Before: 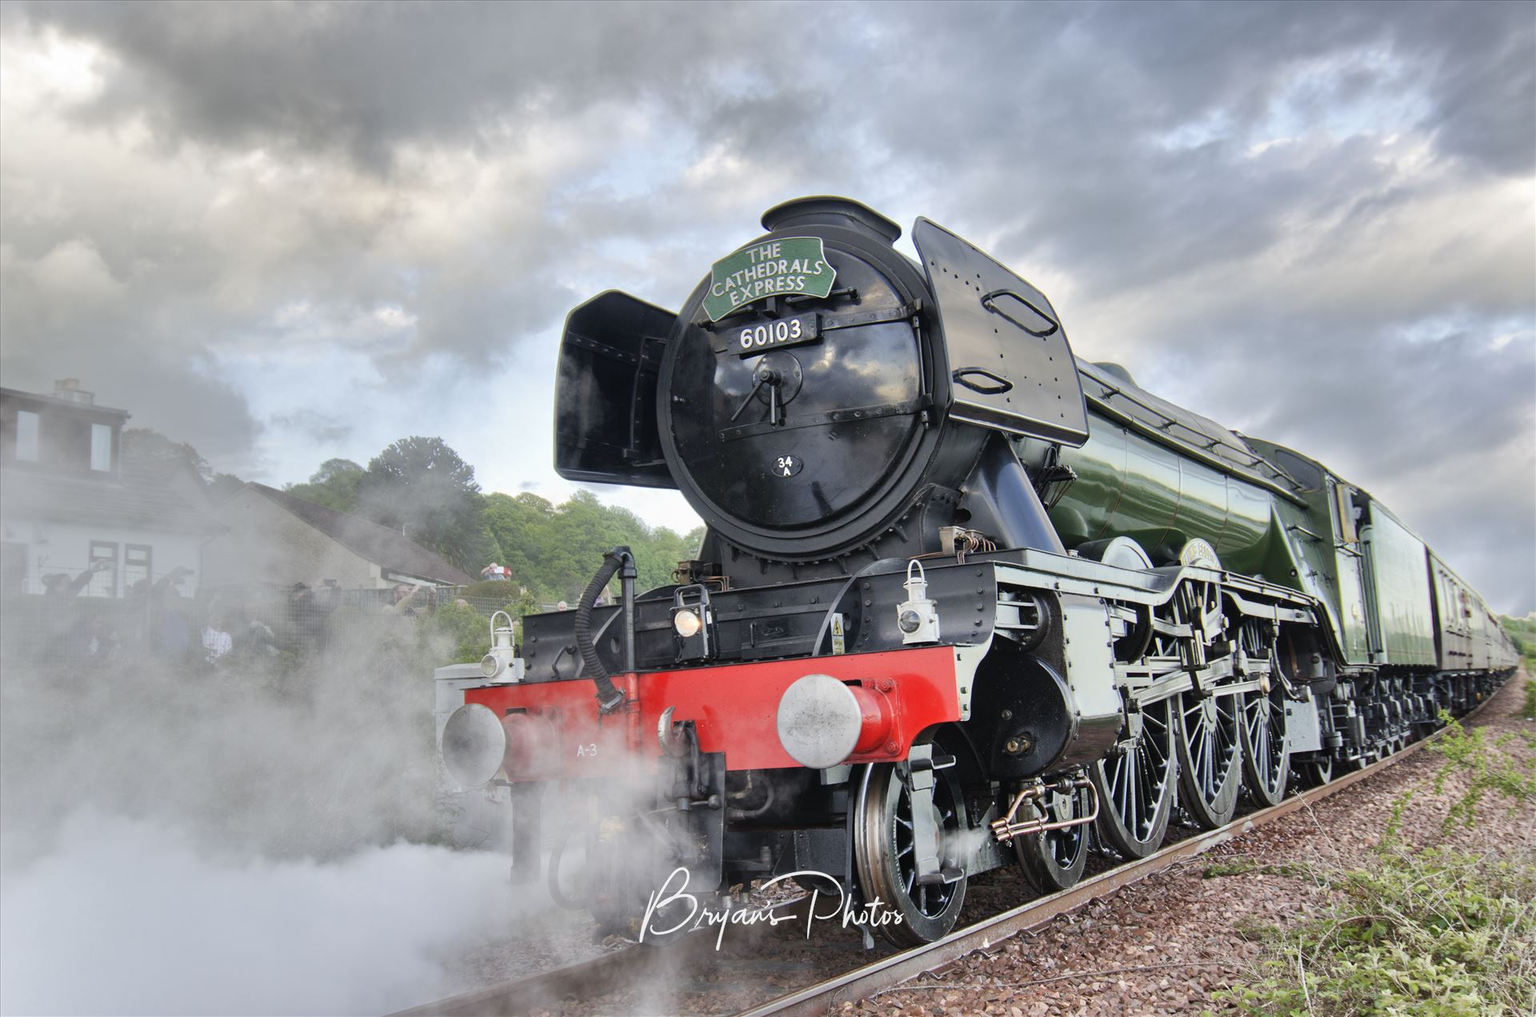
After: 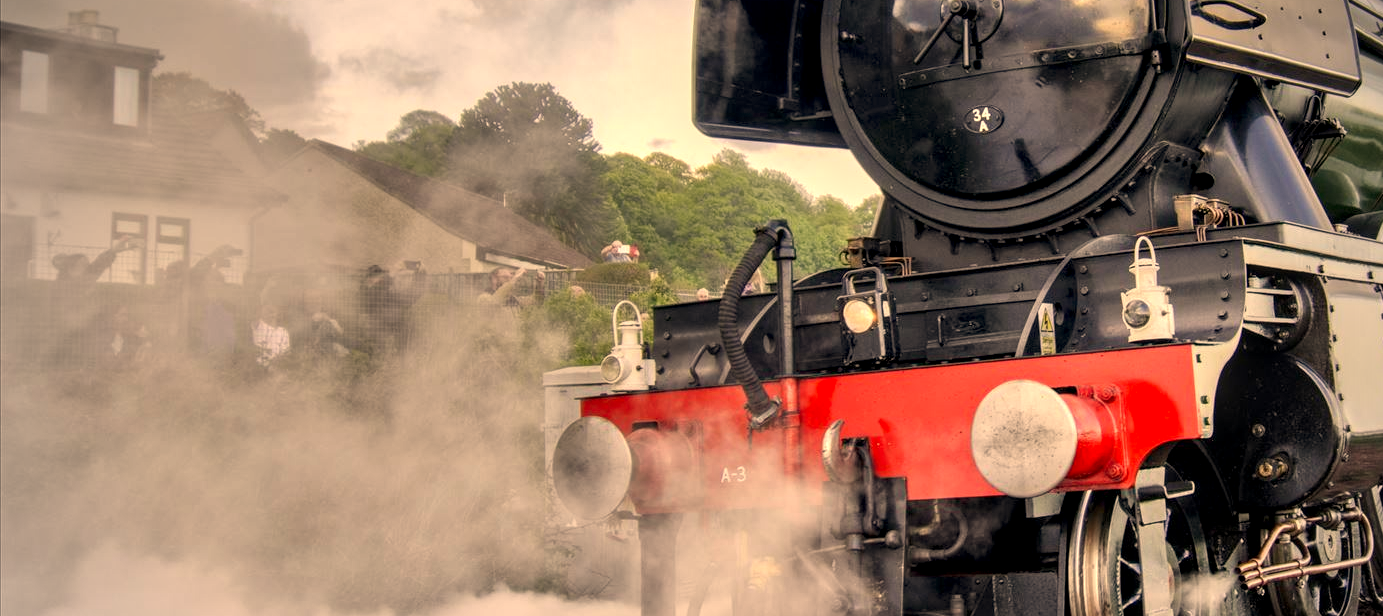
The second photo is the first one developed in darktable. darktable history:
crop: top 36.498%, right 27.964%, bottom 14.995%
local contrast: detail 150%
vignetting: unbound false
color correction: highlights a* 15, highlights b* 31.55
